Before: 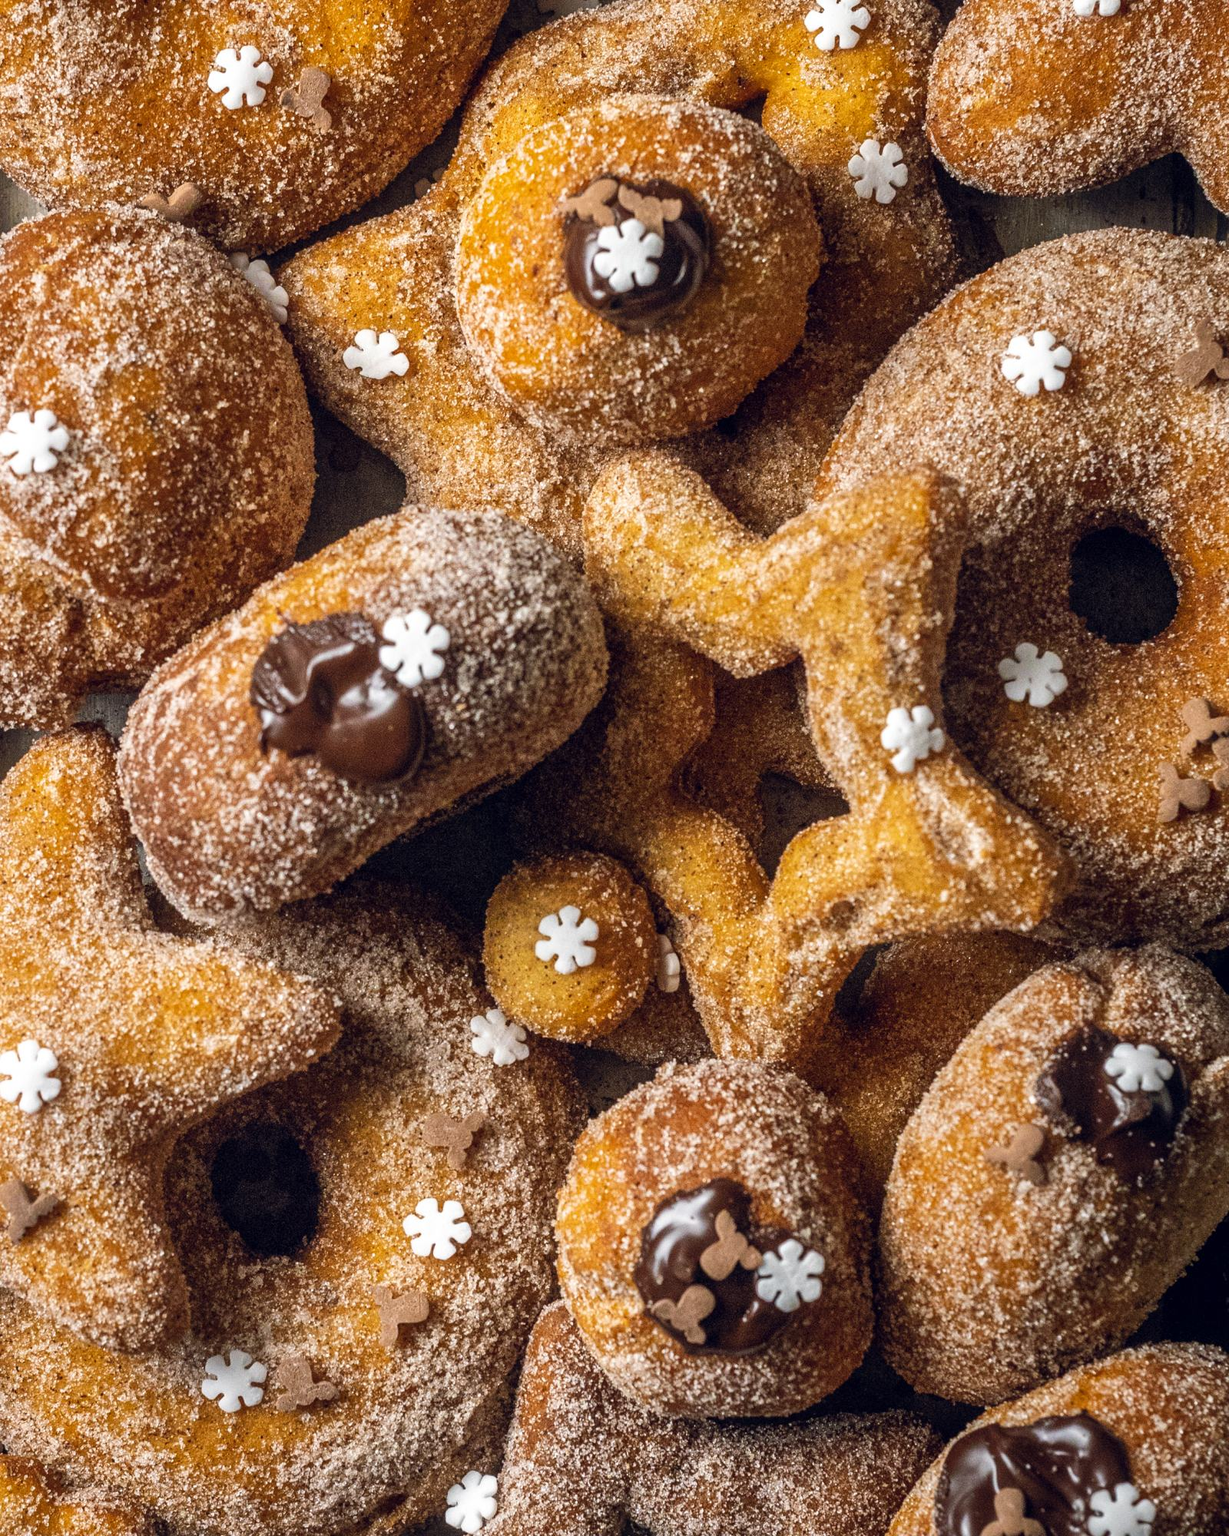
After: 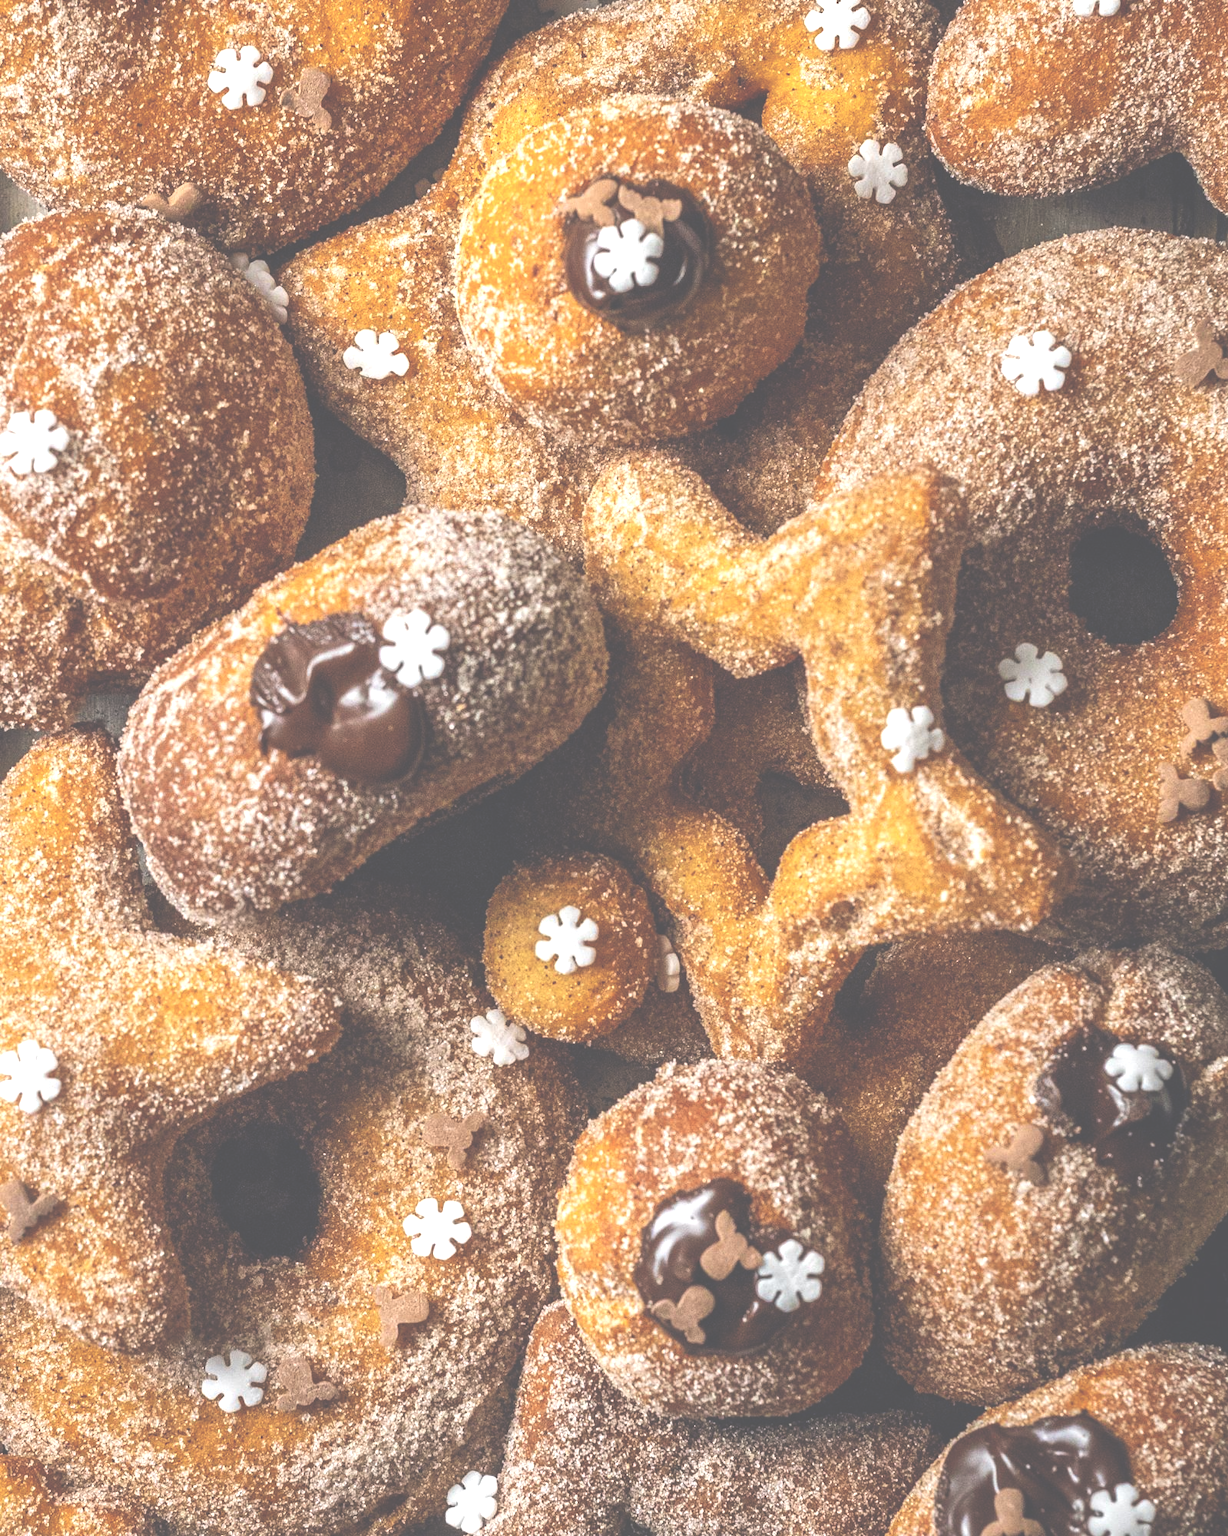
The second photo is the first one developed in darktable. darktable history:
exposure: black level correction -0.069, exposure 0.501 EV, compensate highlight preservation false
